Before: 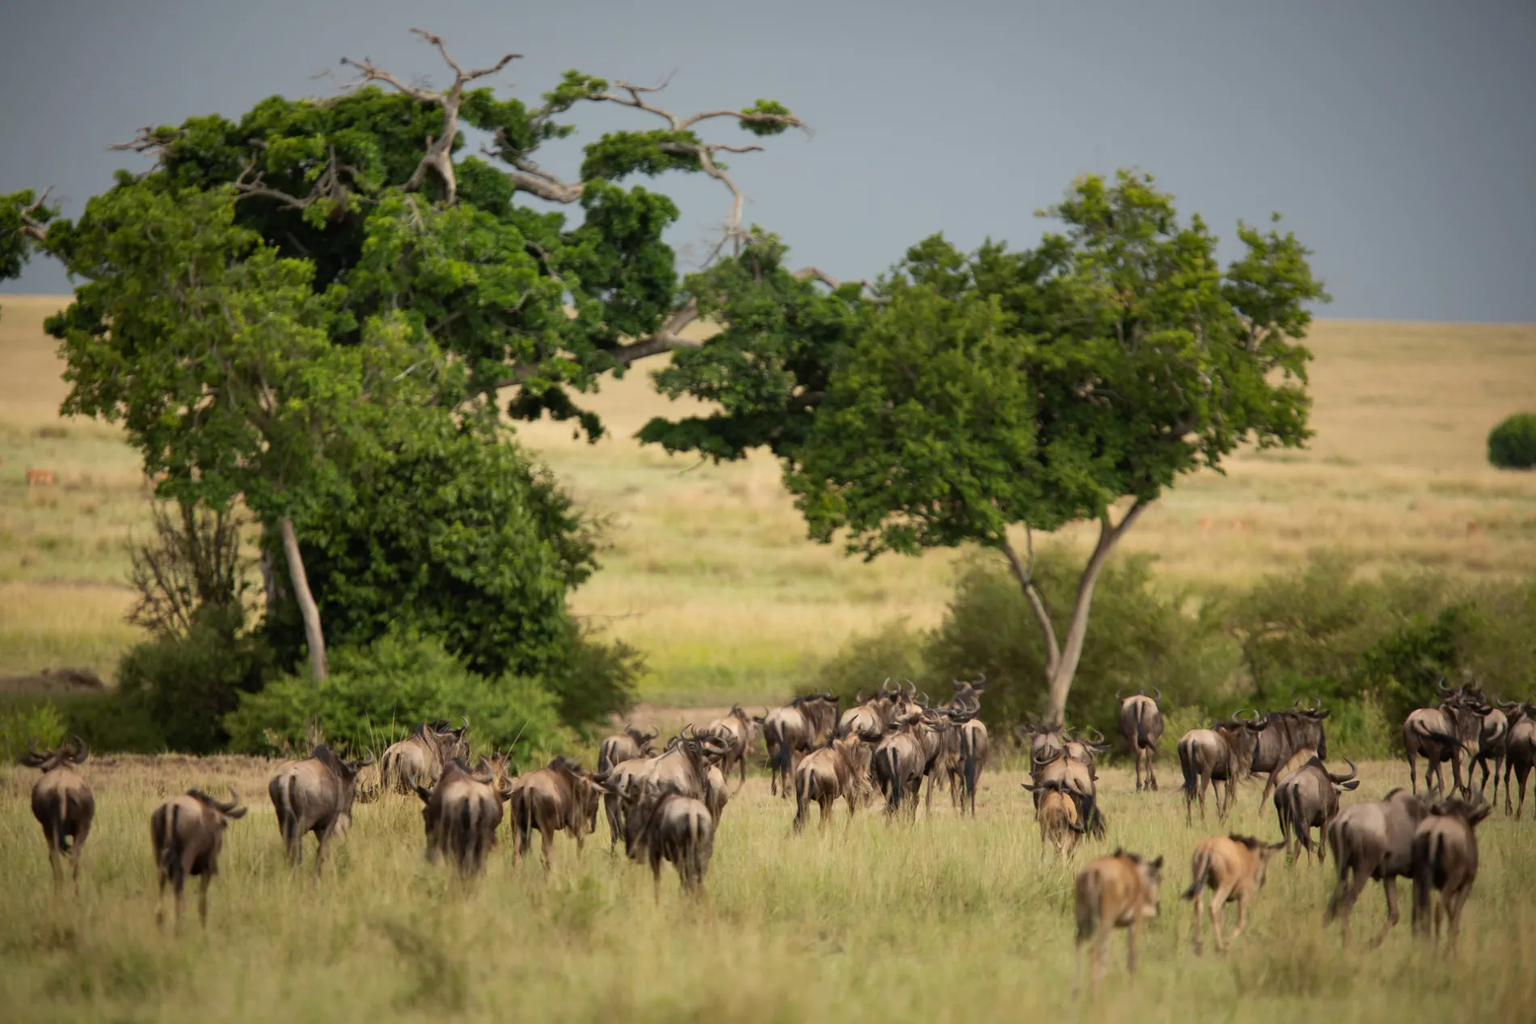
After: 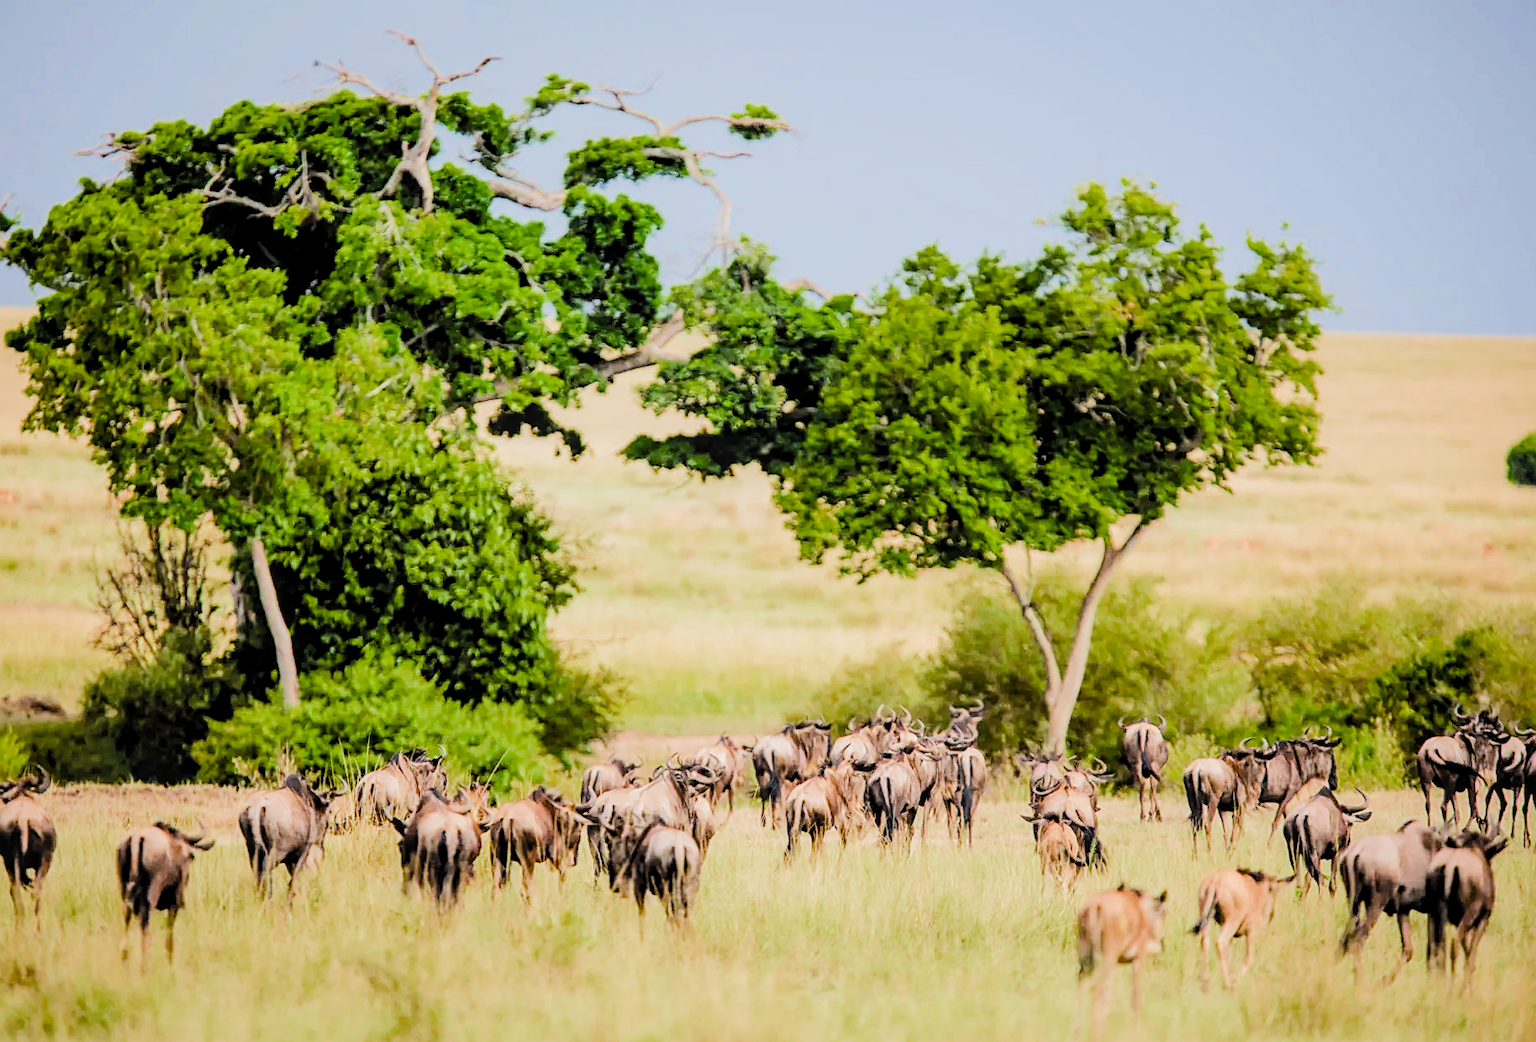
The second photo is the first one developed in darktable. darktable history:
sharpen: on, module defaults
exposure: black level correction 0, exposure 0.698 EV, compensate exposure bias true, compensate highlight preservation false
tone equalizer: -7 EV 0.146 EV, -6 EV 0.62 EV, -5 EV 1.14 EV, -4 EV 1.37 EV, -3 EV 1.13 EV, -2 EV 0.6 EV, -1 EV 0.155 EV, edges refinement/feathering 500, mask exposure compensation -1.57 EV, preserve details no
color calibration: illuminant as shot in camera, x 0.358, y 0.373, temperature 4628.91 K
filmic rgb: black relative exposure -5.02 EV, white relative exposure 3.98 EV, hardness 2.89, contrast 1.3, color science v5 (2021), contrast in shadows safe, contrast in highlights safe
crop and rotate: left 2.582%, right 1.16%, bottom 2.05%
color balance rgb: perceptual saturation grading › global saturation 25.615%, global vibrance 16.543%, saturation formula JzAzBz (2021)
local contrast: on, module defaults
